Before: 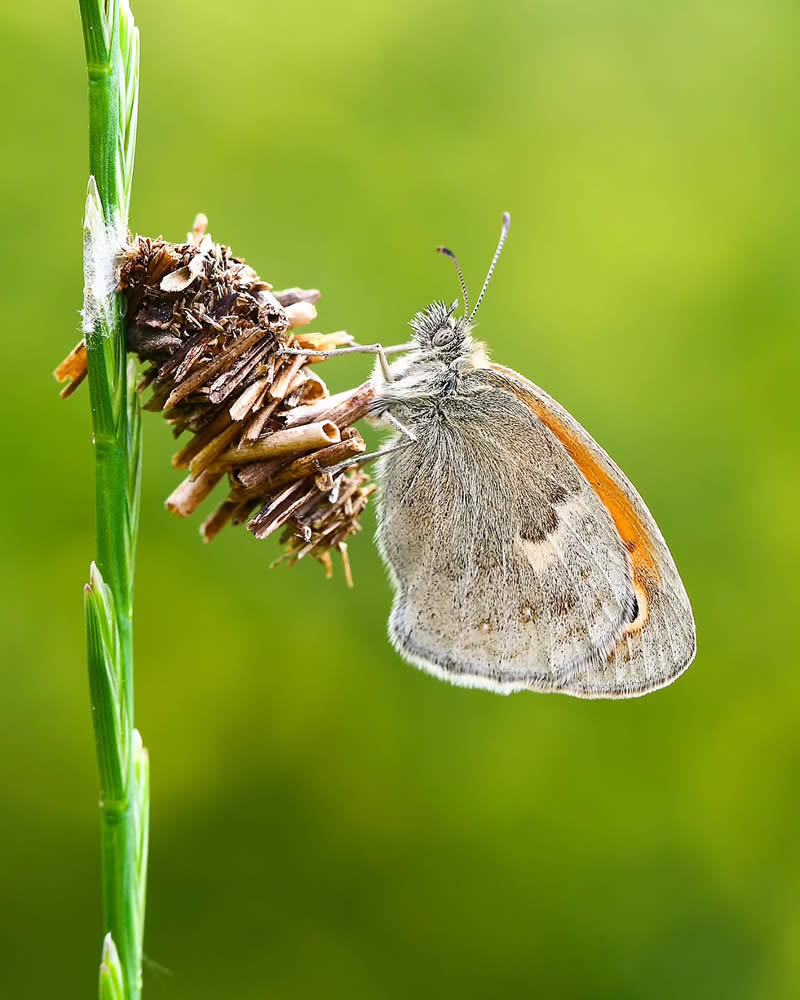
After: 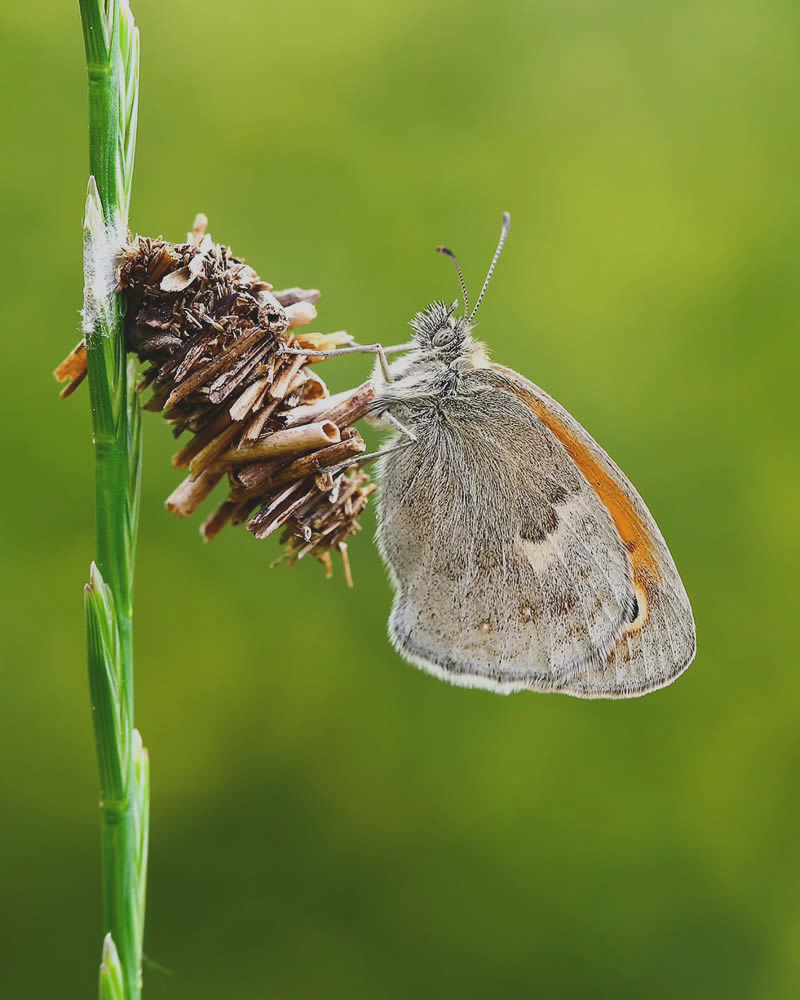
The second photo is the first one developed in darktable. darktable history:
exposure: black level correction -0.015, exposure -0.518 EV, compensate highlight preservation false
